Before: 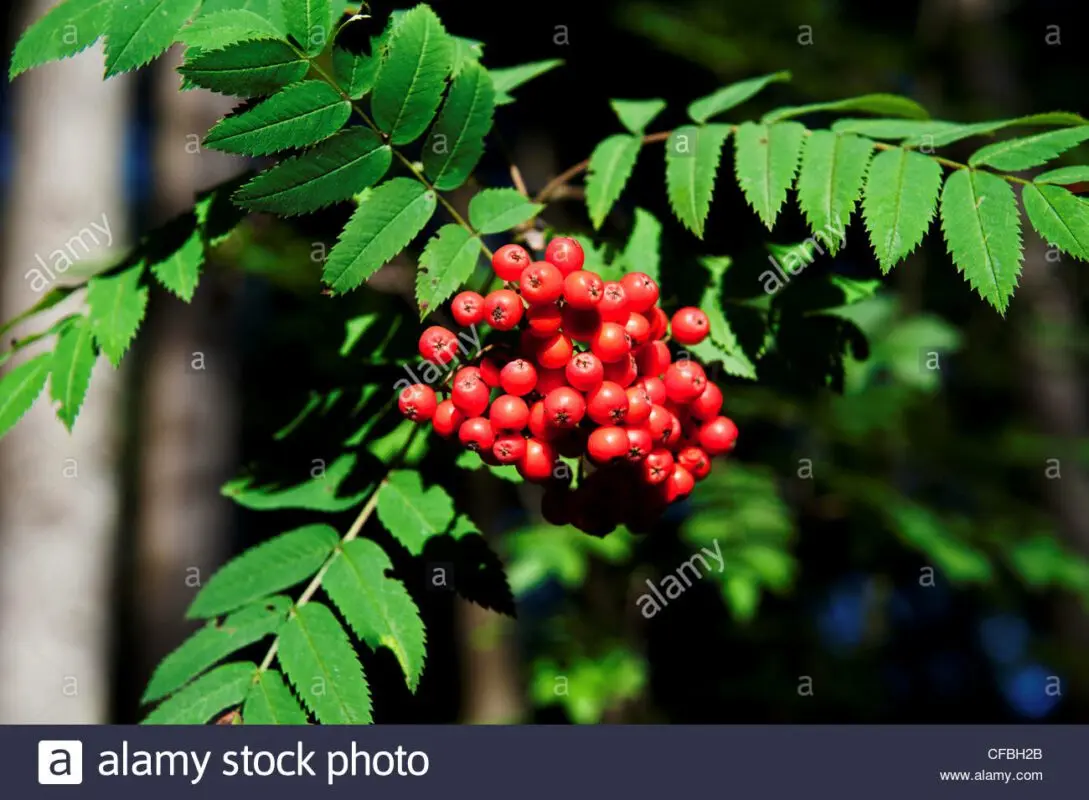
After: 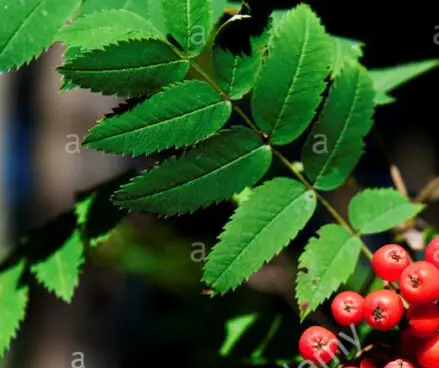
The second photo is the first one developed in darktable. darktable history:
crop and rotate: left 11.046%, top 0.051%, right 48.628%, bottom 53.847%
